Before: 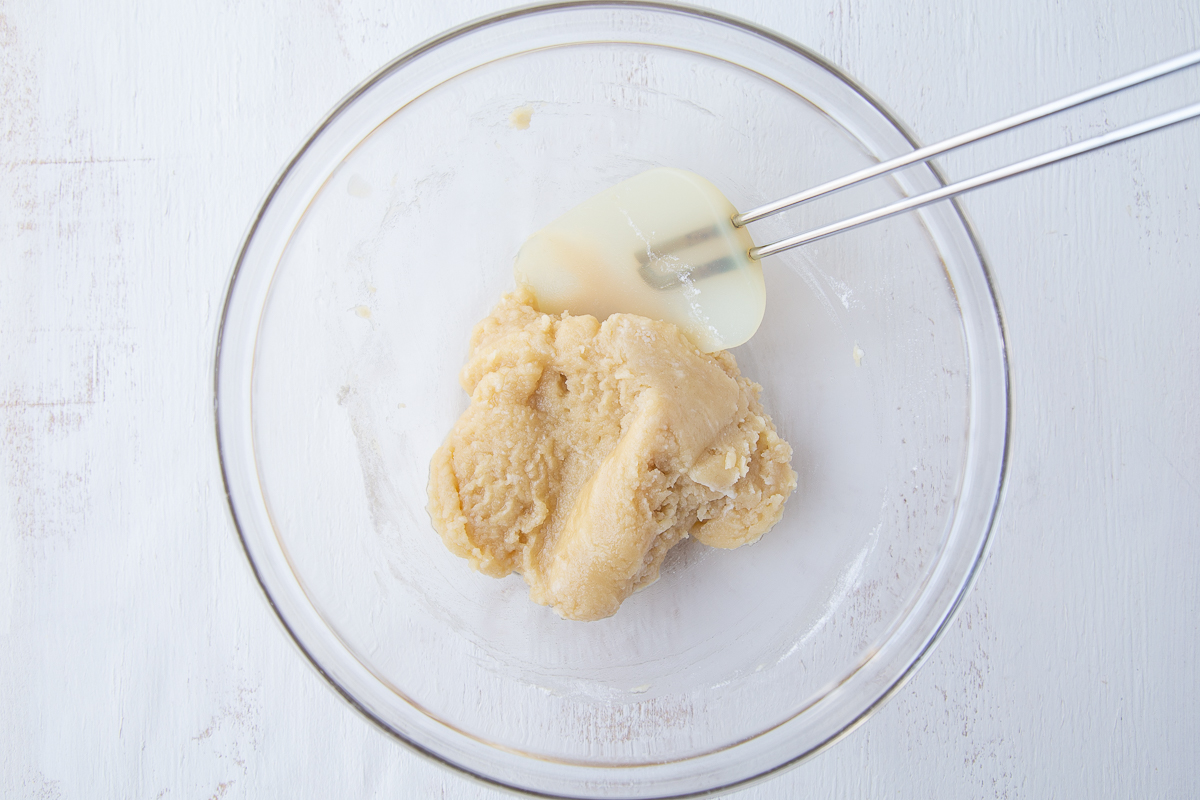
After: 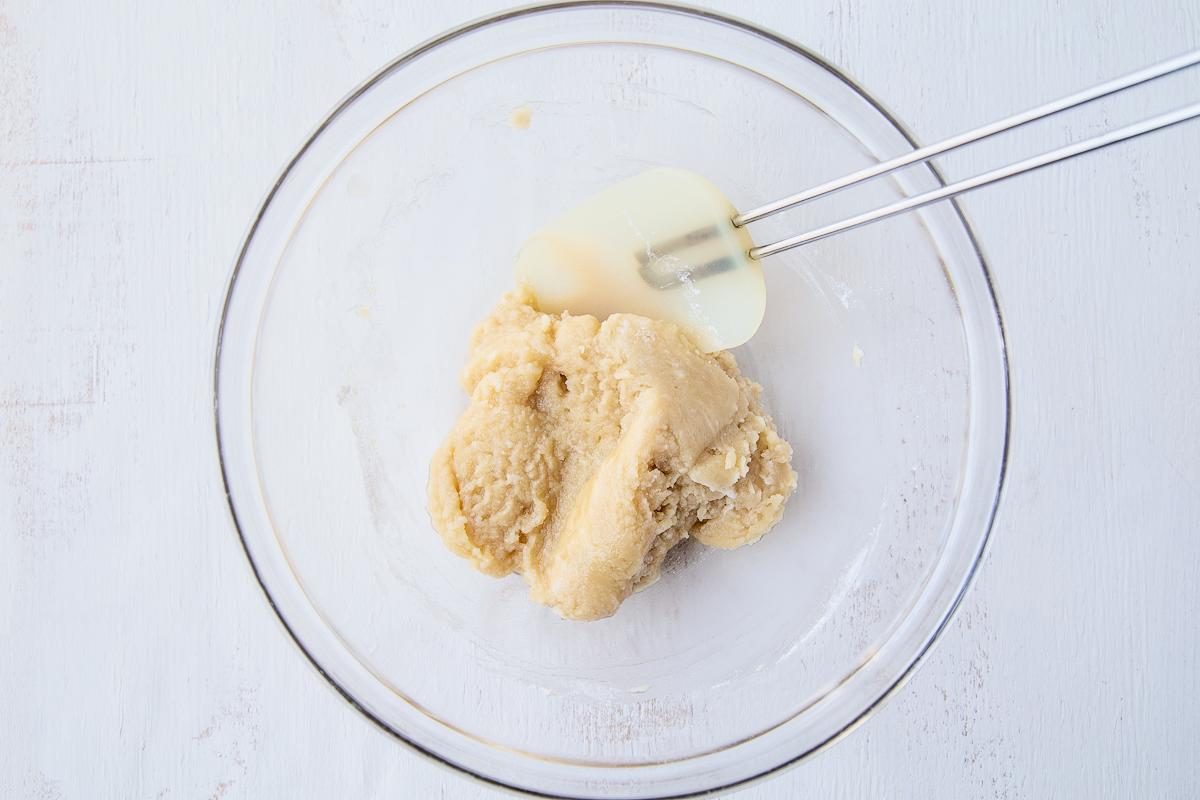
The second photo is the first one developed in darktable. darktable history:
local contrast: highlights 60%, shadows 62%, detail 160%
filmic rgb: black relative exposure -5.07 EV, white relative exposure 4 EV, hardness 2.89, contrast 1.407, highlights saturation mix -21.4%, color science v6 (2022)
contrast brightness saturation: contrast 0.104, brightness 0.034, saturation 0.089
tone equalizer: mask exposure compensation -0.501 EV
